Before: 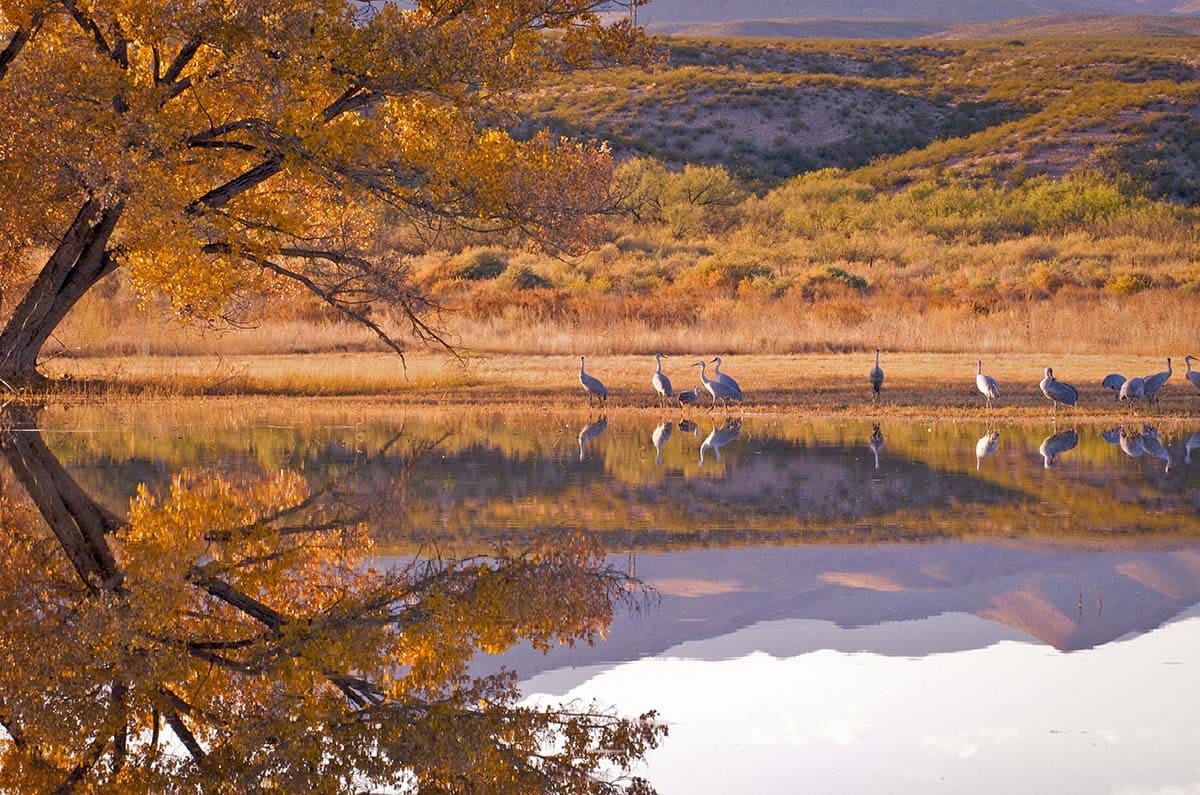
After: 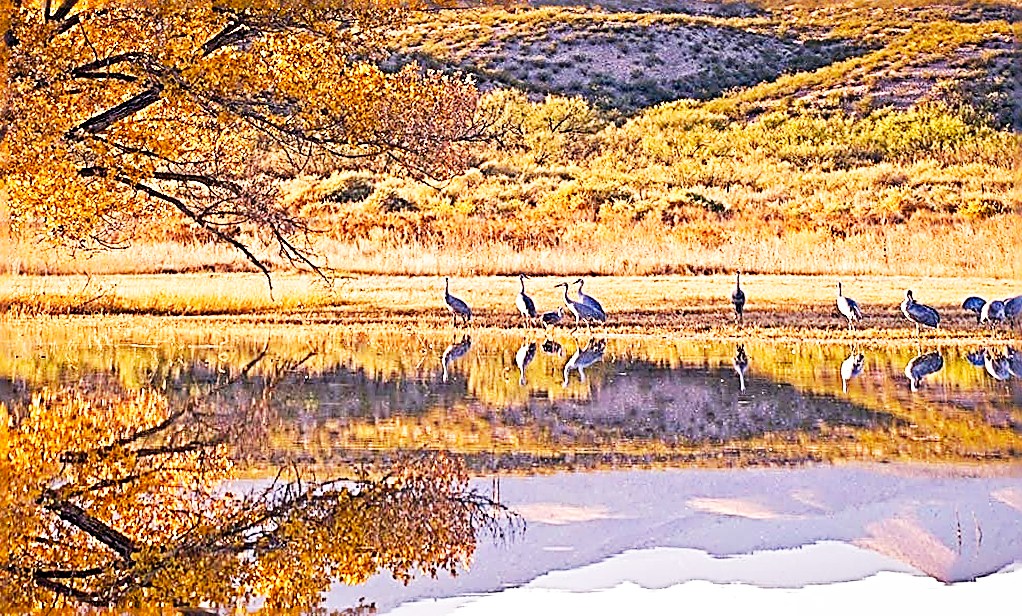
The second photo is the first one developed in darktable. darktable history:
base curve: curves: ch0 [(0, 0) (0.007, 0.004) (0.027, 0.03) (0.046, 0.07) (0.207, 0.54) (0.442, 0.872) (0.673, 0.972) (1, 1)], preserve colors none
rotate and perspective: rotation 0.215°, lens shift (vertical) -0.139, crop left 0.069, crop right 0.939, crop top 0.002, crop bottom 0.996
sharpen: radius 3.158, amount 1.731
crop: left 8.155%, top 6.611%, bottom 15.385%
